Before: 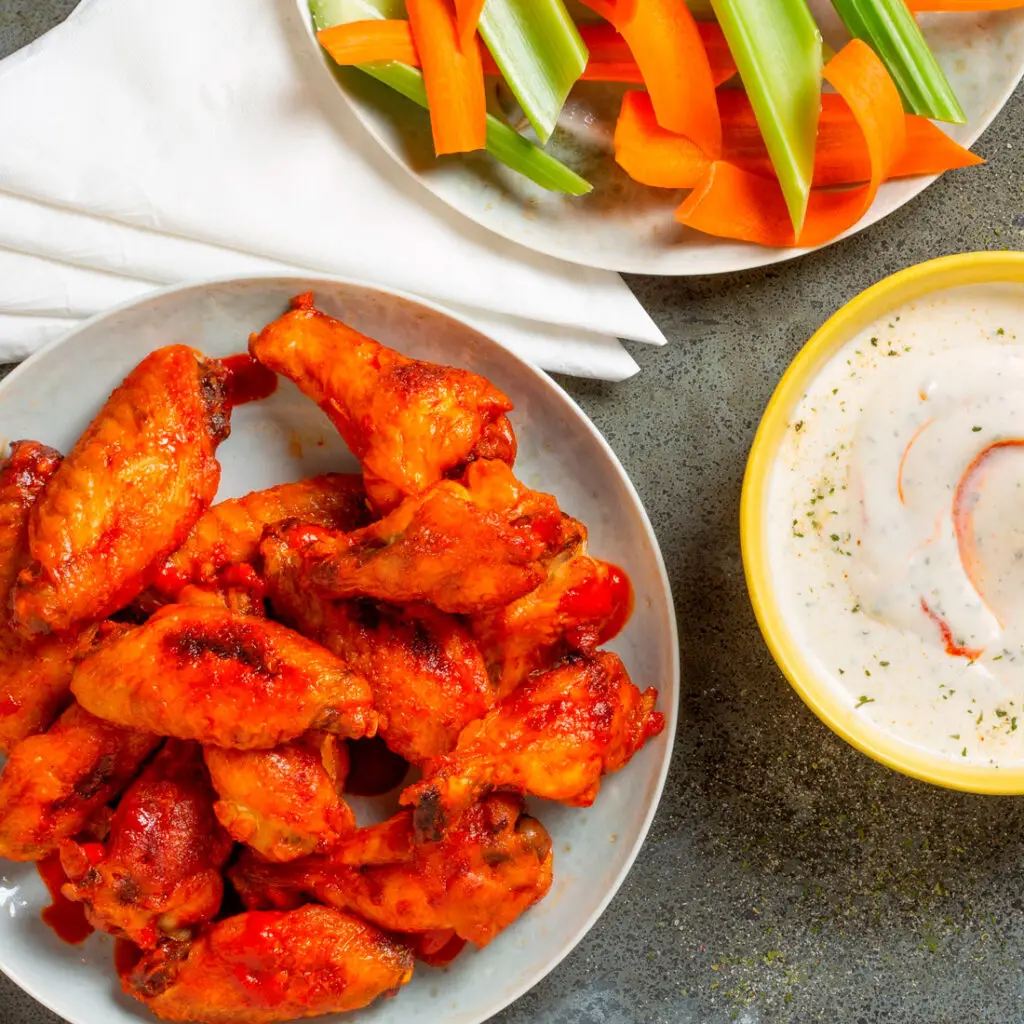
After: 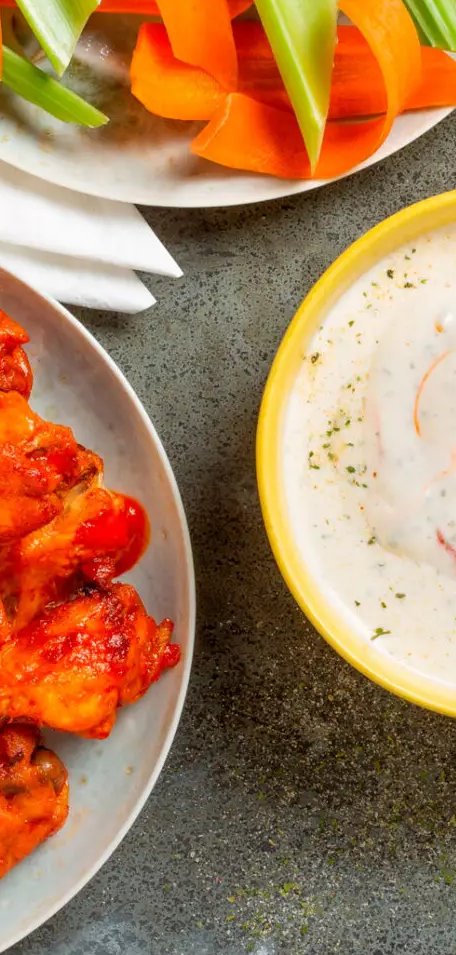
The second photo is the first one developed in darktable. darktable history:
crop: left 47.354%, top 6.662%, right 8.054%
